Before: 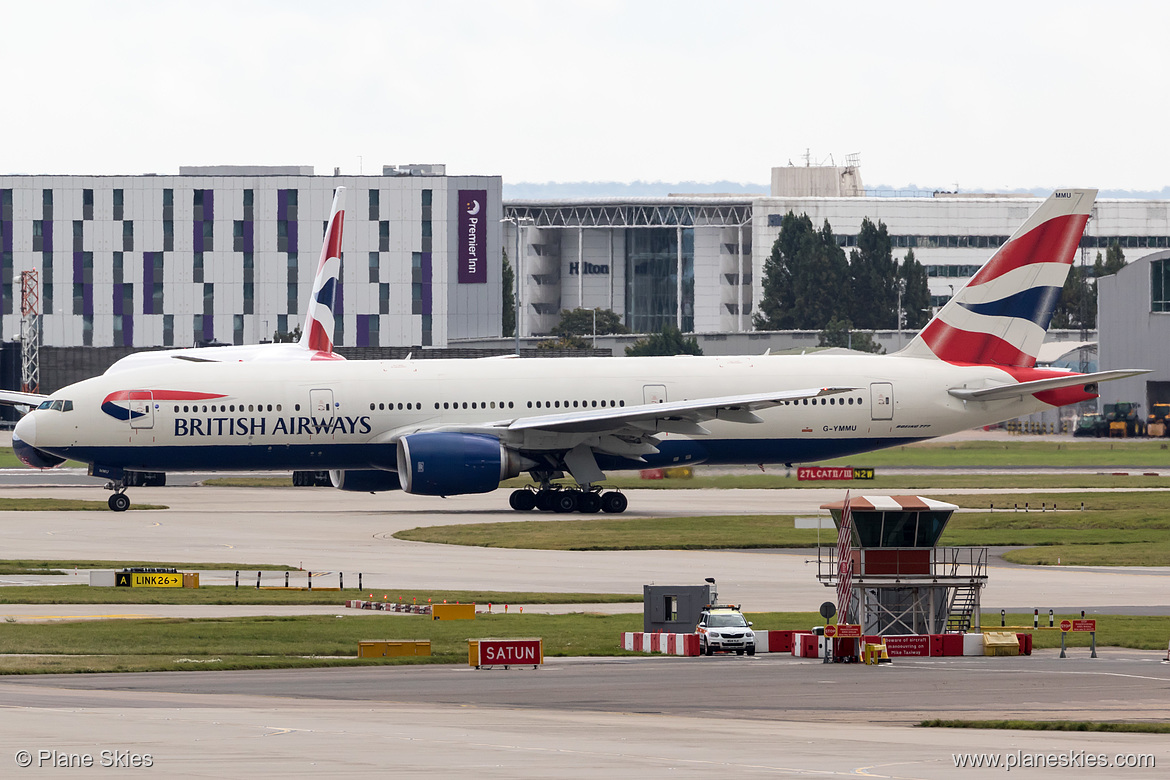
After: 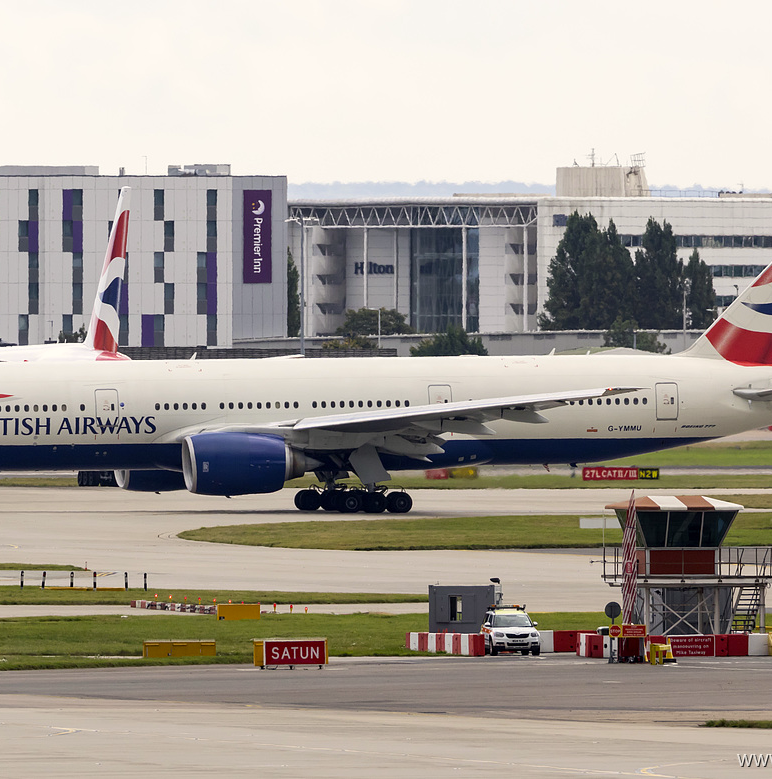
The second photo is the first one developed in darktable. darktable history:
crop and rotate: left 18.442%, right 15.508%
white balance: red 0.926, green 1.003, blue 1.133
color correction: highlights a* 2.72, highlights b* 22.8
